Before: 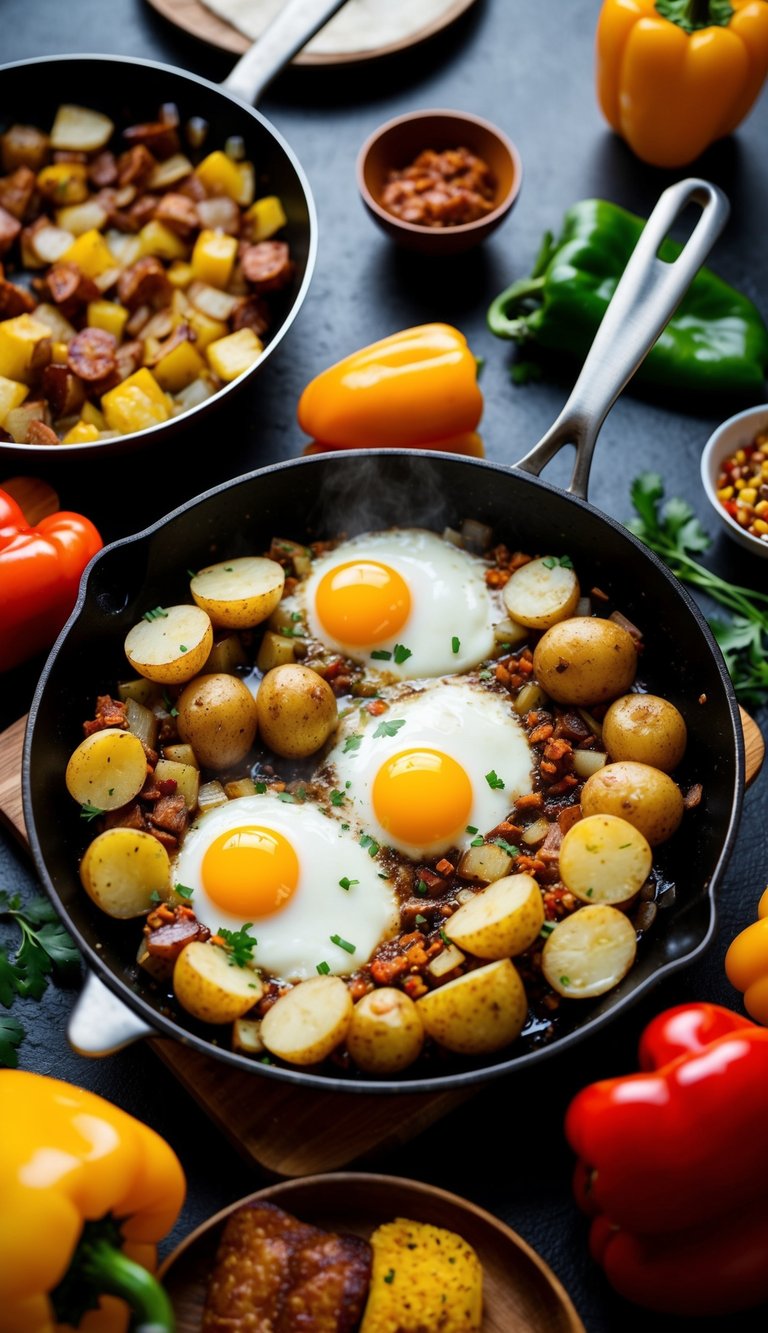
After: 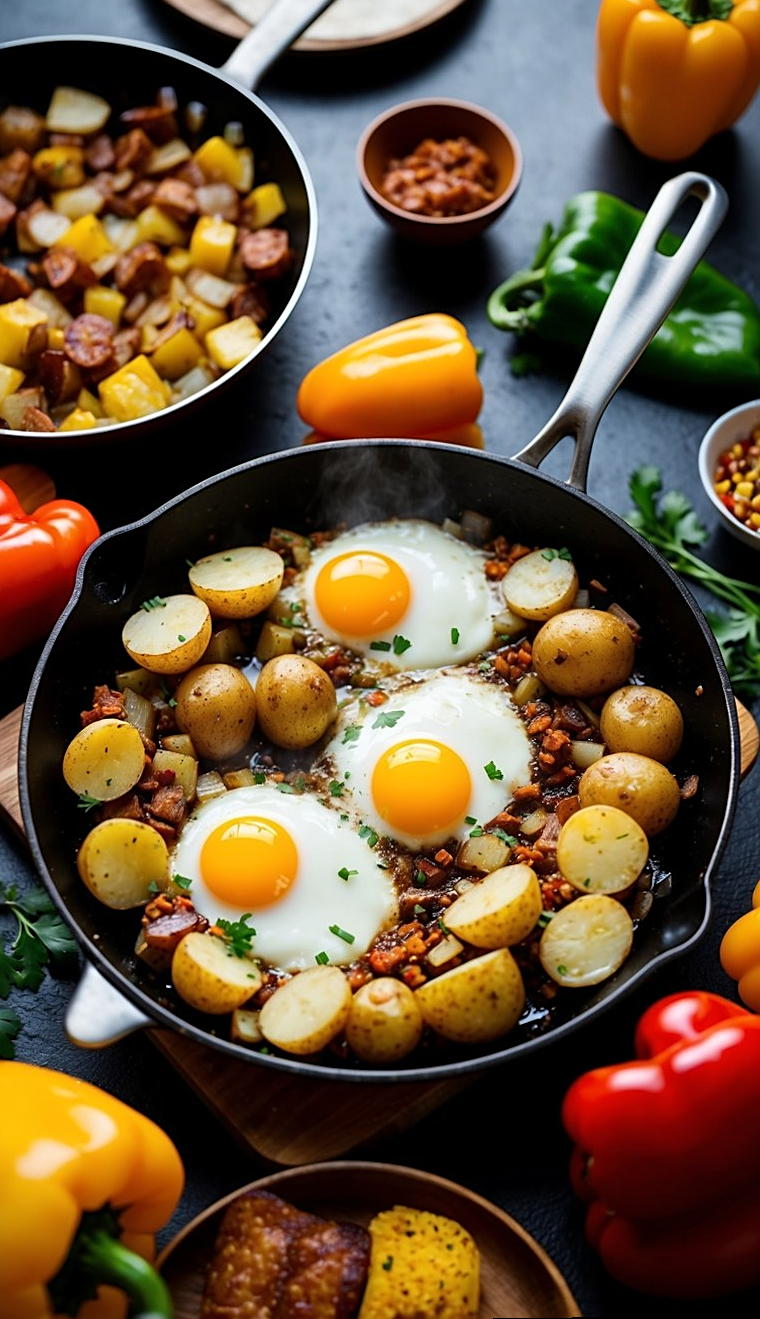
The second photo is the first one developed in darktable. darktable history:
sharpen: on, module defaults
tone equalizer: on, module defaults
rotate and perspective: rotation 0.174°, lens shift (vertical) 0.013, lens shift (horizontal) 0.019, shear 0.001, automatic cropping original format, crop left 0.007, crop right 0.991, crop top 0.016, crop bottom 0.997
